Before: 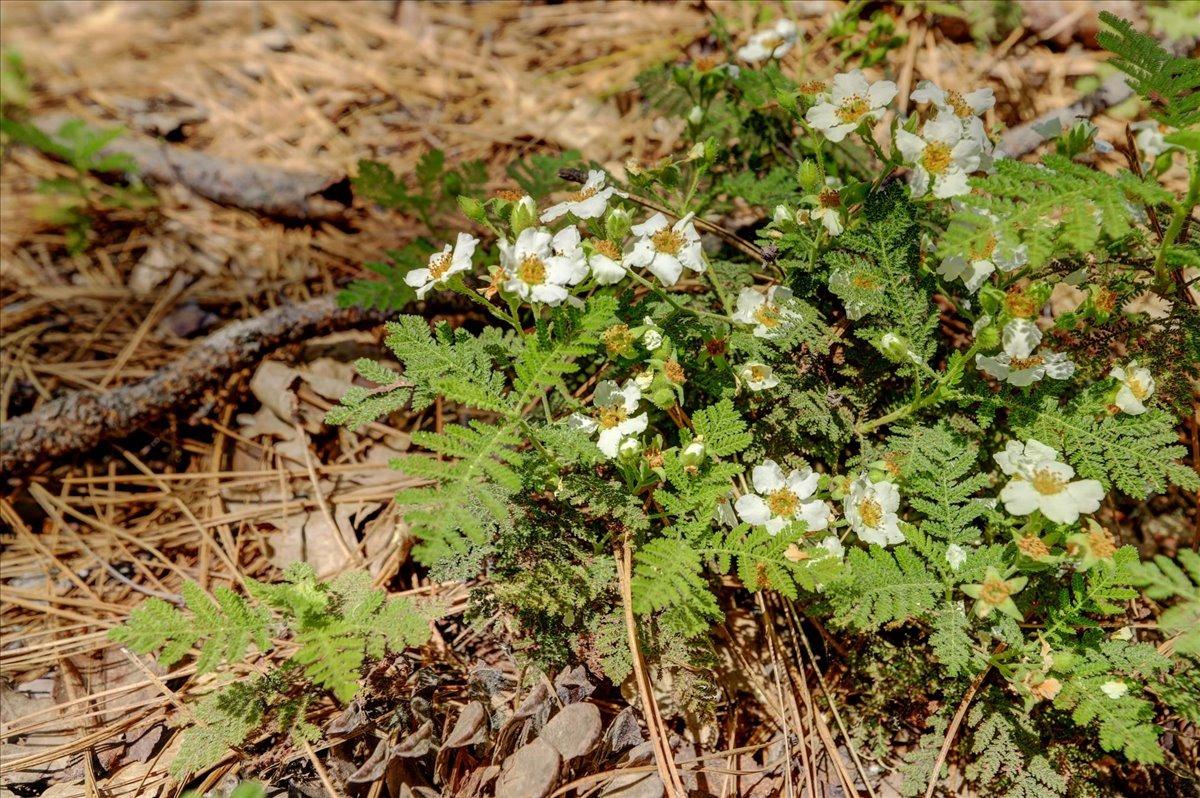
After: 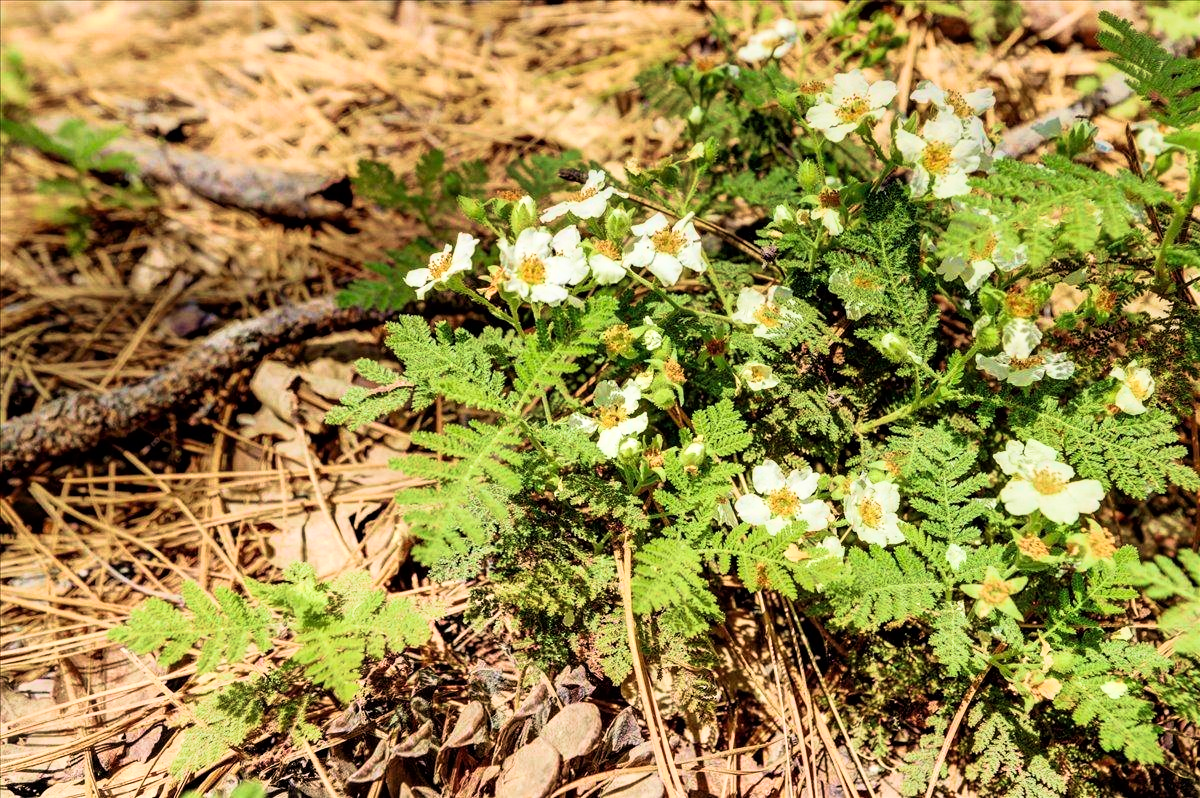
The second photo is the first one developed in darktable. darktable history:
velvia: strength 45%
base curve: curves: ch0 [(0, 0) (0.005, 0.002) (0.193, 0.295) (0.399, 0.664) (0.75, 0.928) (1, 1)]
